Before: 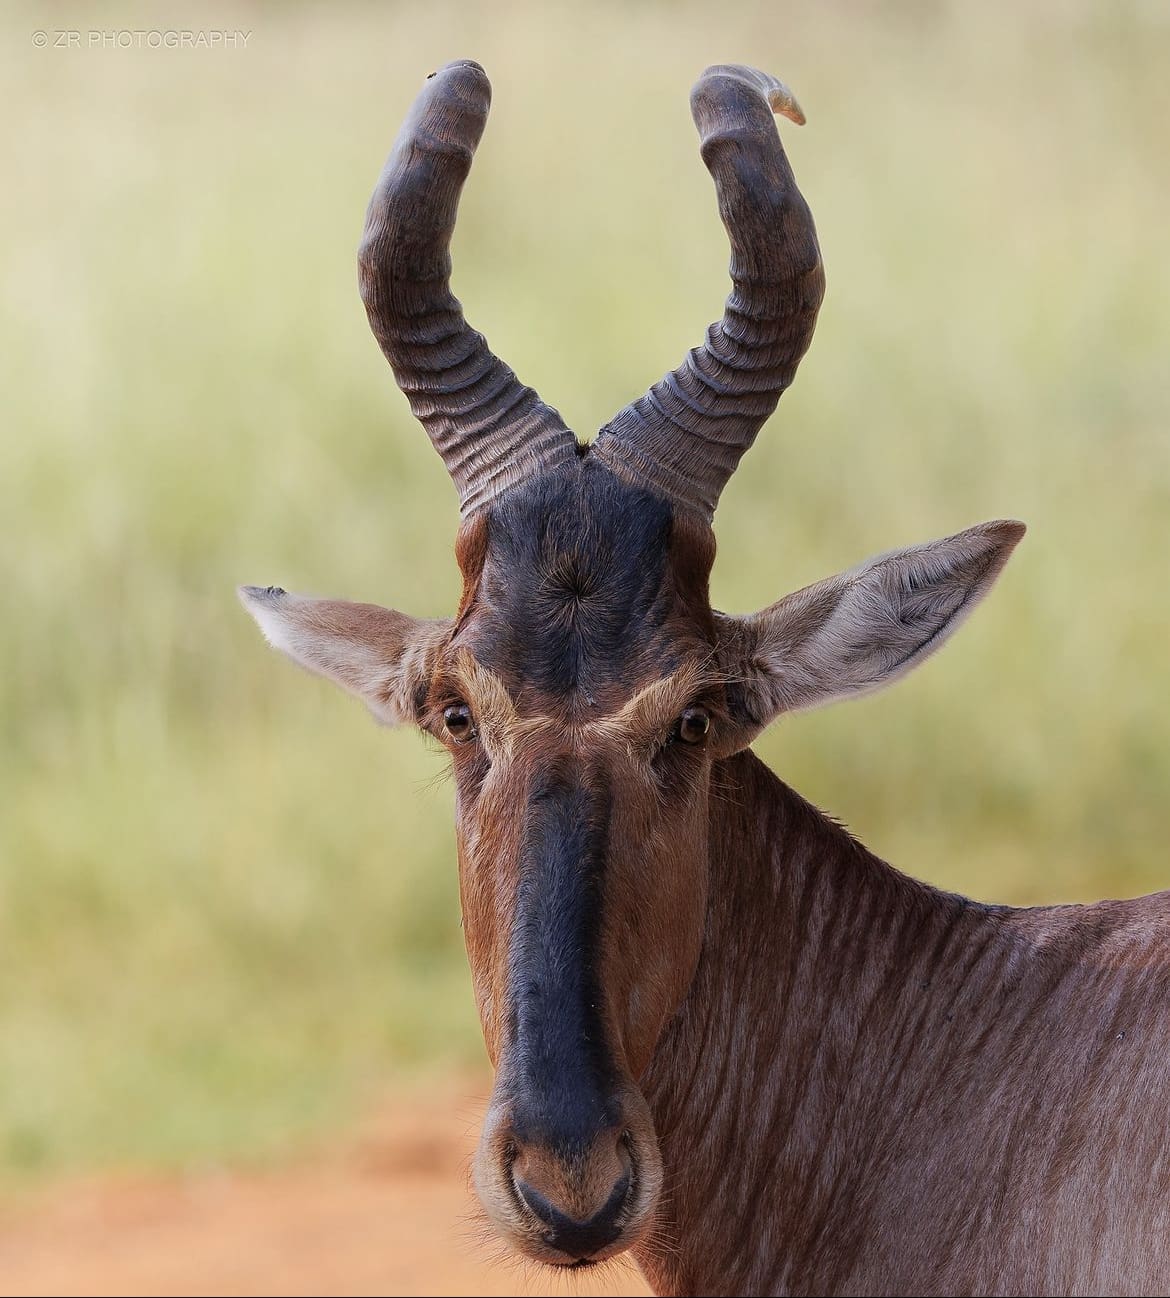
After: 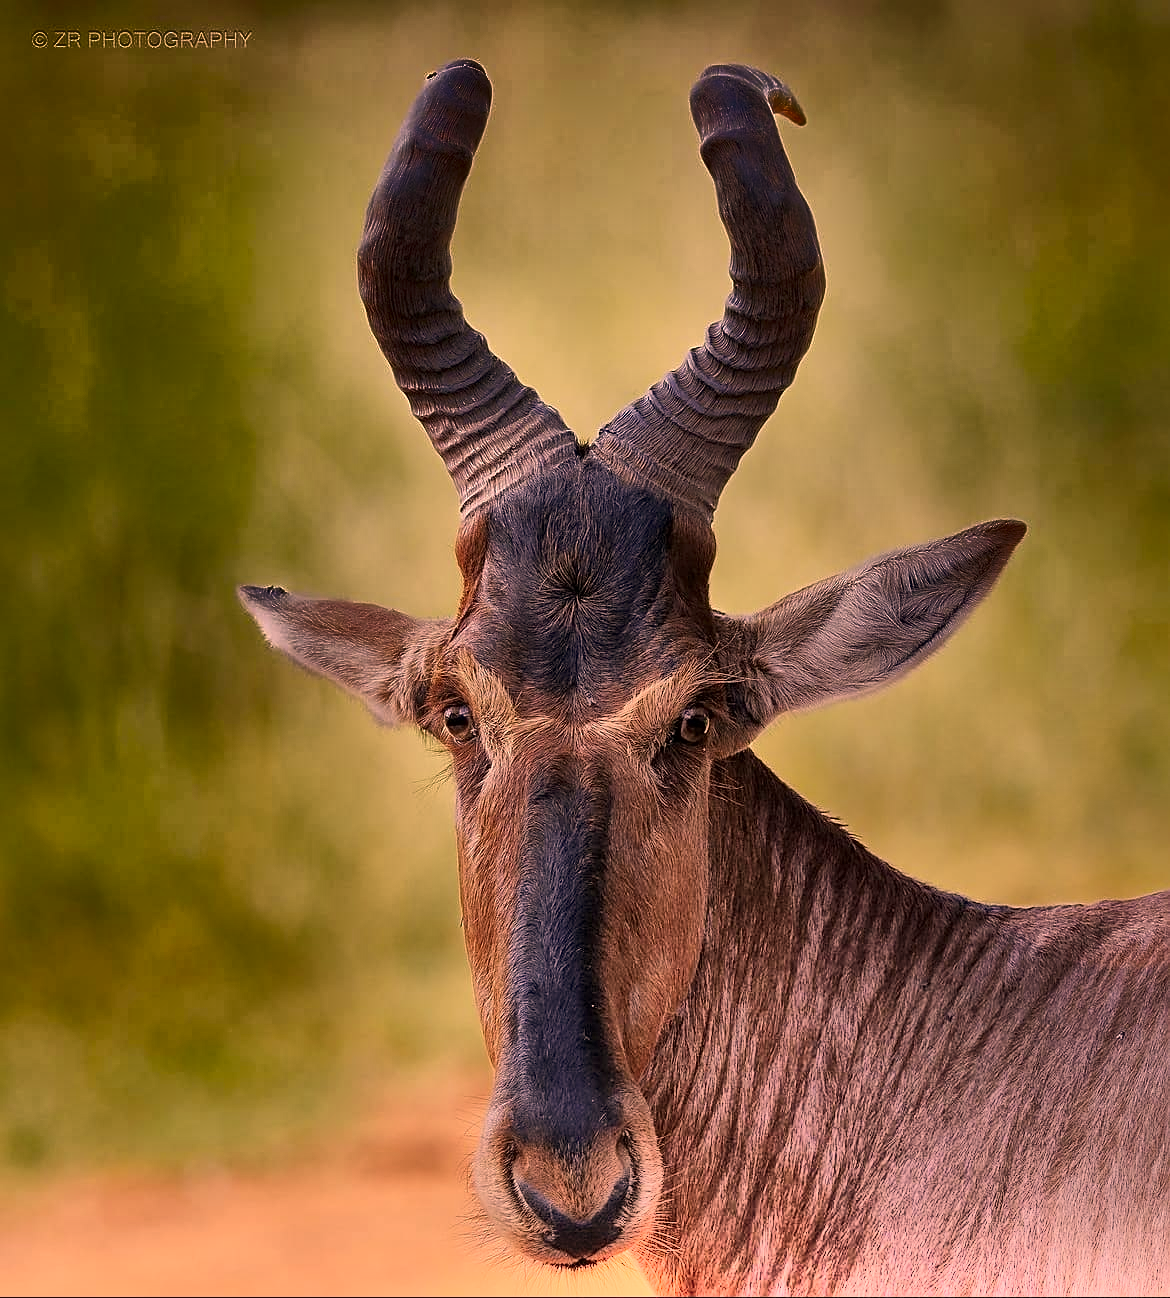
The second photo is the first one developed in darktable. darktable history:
shadows and highlights: radius 123.98, shadows 100, white point adjustment -3, highlights -100, highlights color adjustment 89.84%, soften with gaussian
sharpen: on, module defaults
local contrast: mode bilateral grid, contrast 25, coarseness 50, detail 123%, midtone range 0.2
color correction: highlights a* 21.16, highlights b* 19.61
